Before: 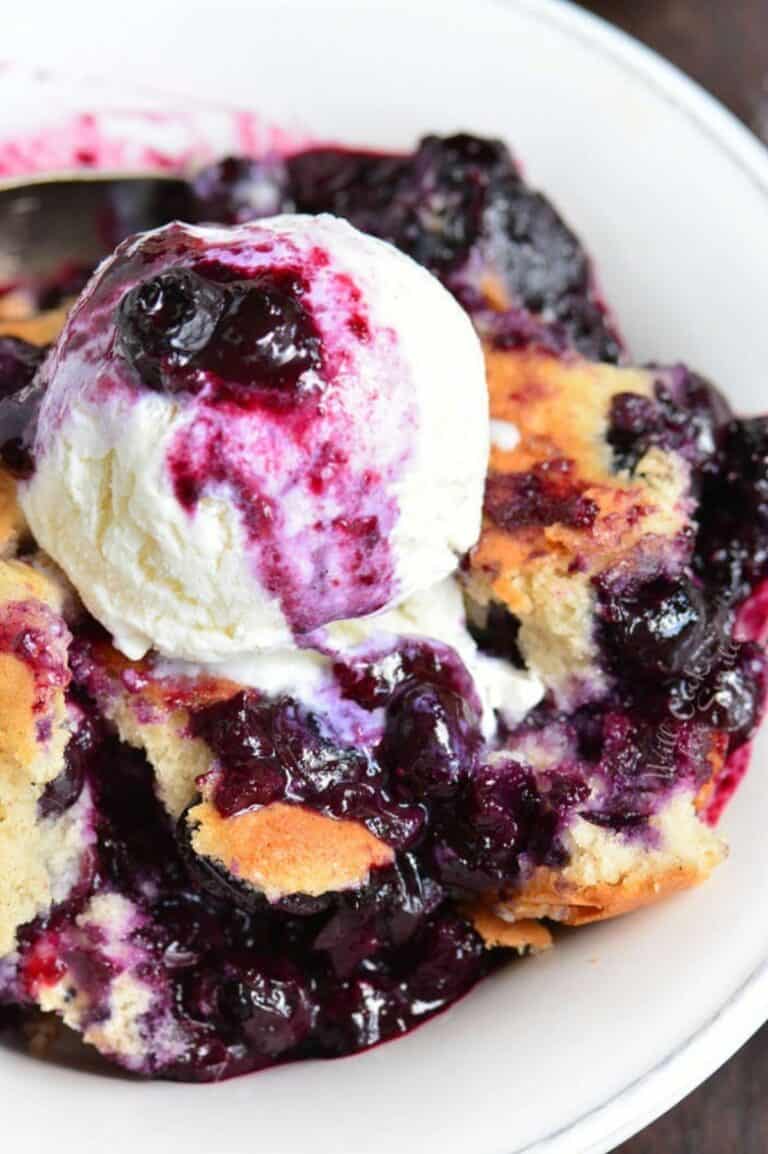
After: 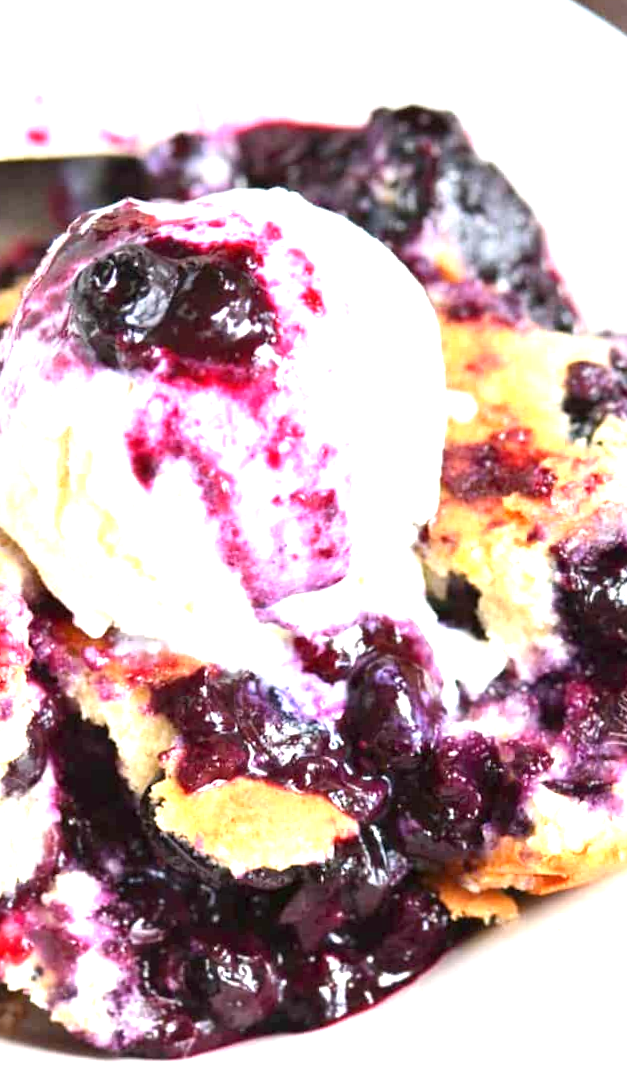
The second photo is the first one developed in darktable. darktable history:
exposure: black level correction 0, exposure 1.441 EV, compensate highlight preservation false
crop and rotate: angle 1.06°, left 4.177%, top 1.084%, right 11.856%, bottom 2.581%
